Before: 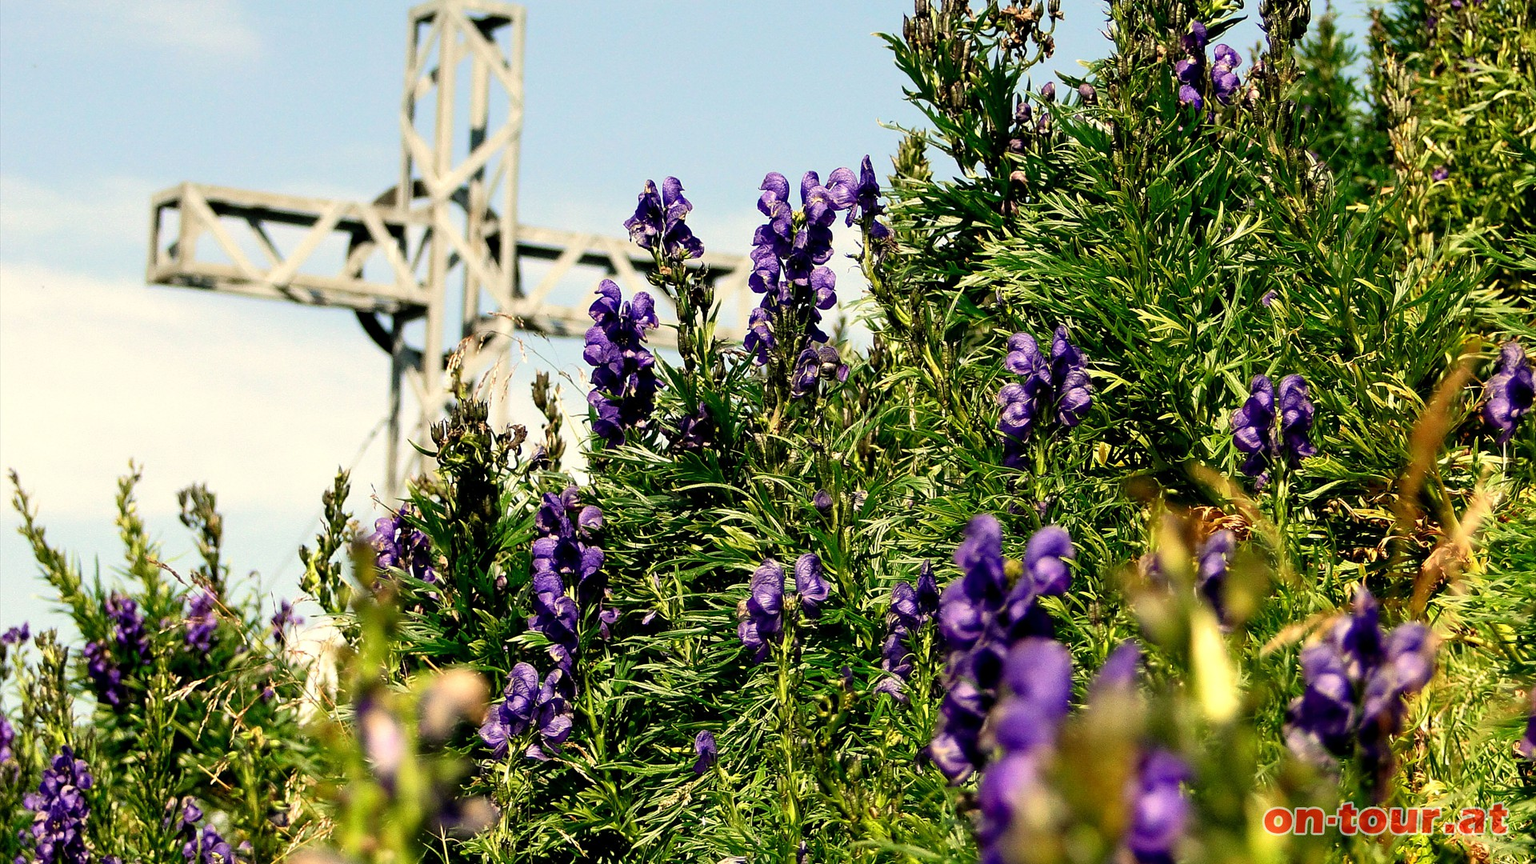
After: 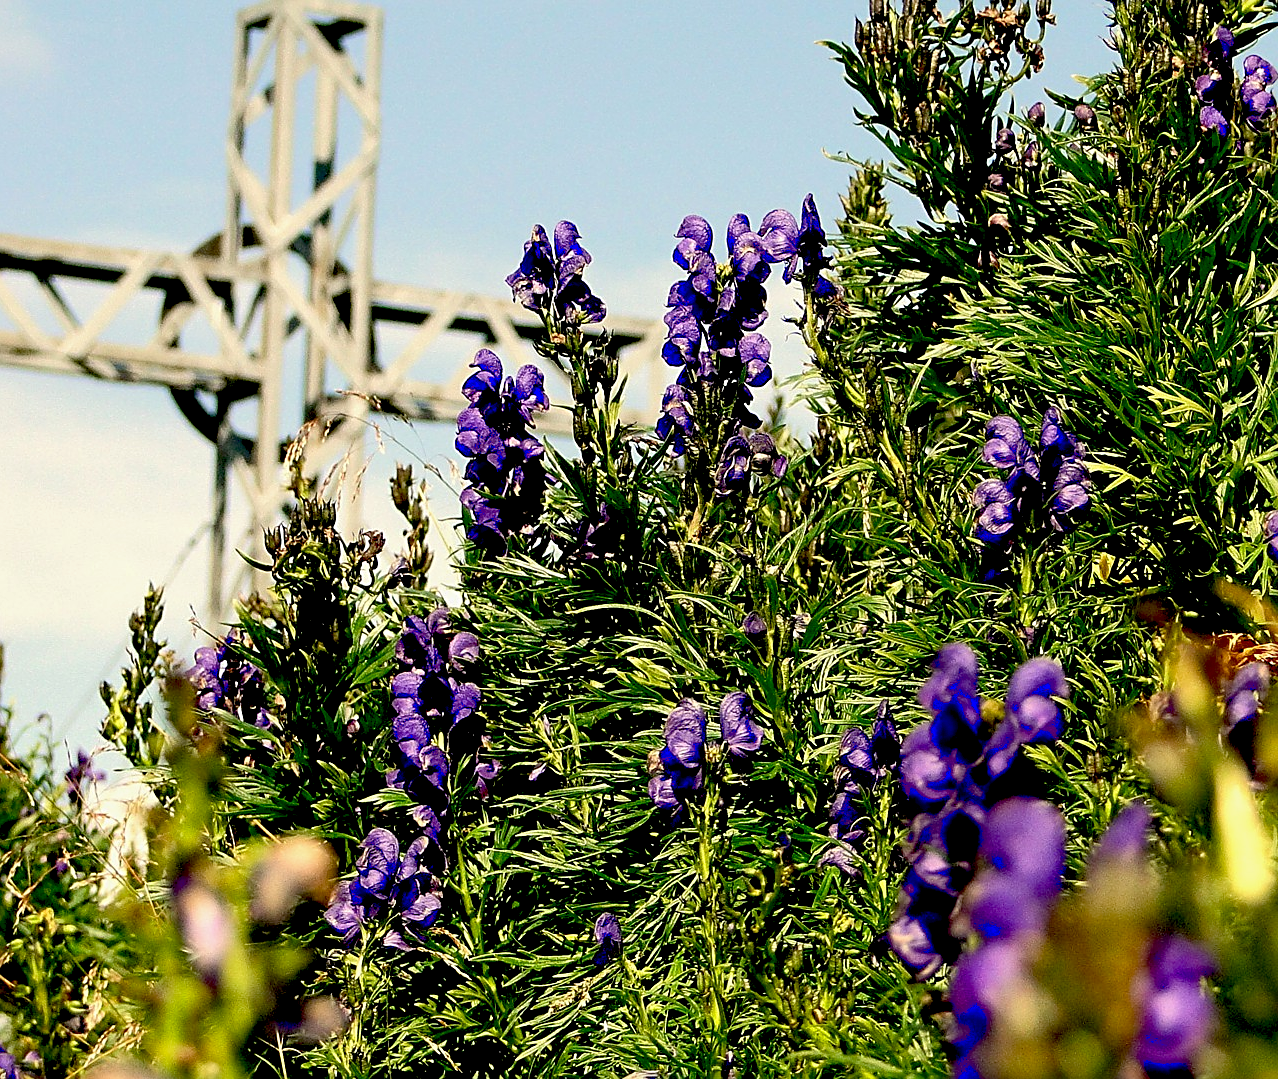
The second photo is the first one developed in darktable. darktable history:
sharpen: amount 0.491
crop and rotate: left 14.314%, right 19.117%
exposure: black level correction 0.027, exposure -0.08 EV, compensate highlight preservation false
shadows and highlights: shadows 61.4, white point adjustment 0.442, highlights -34, compress 83.87%
